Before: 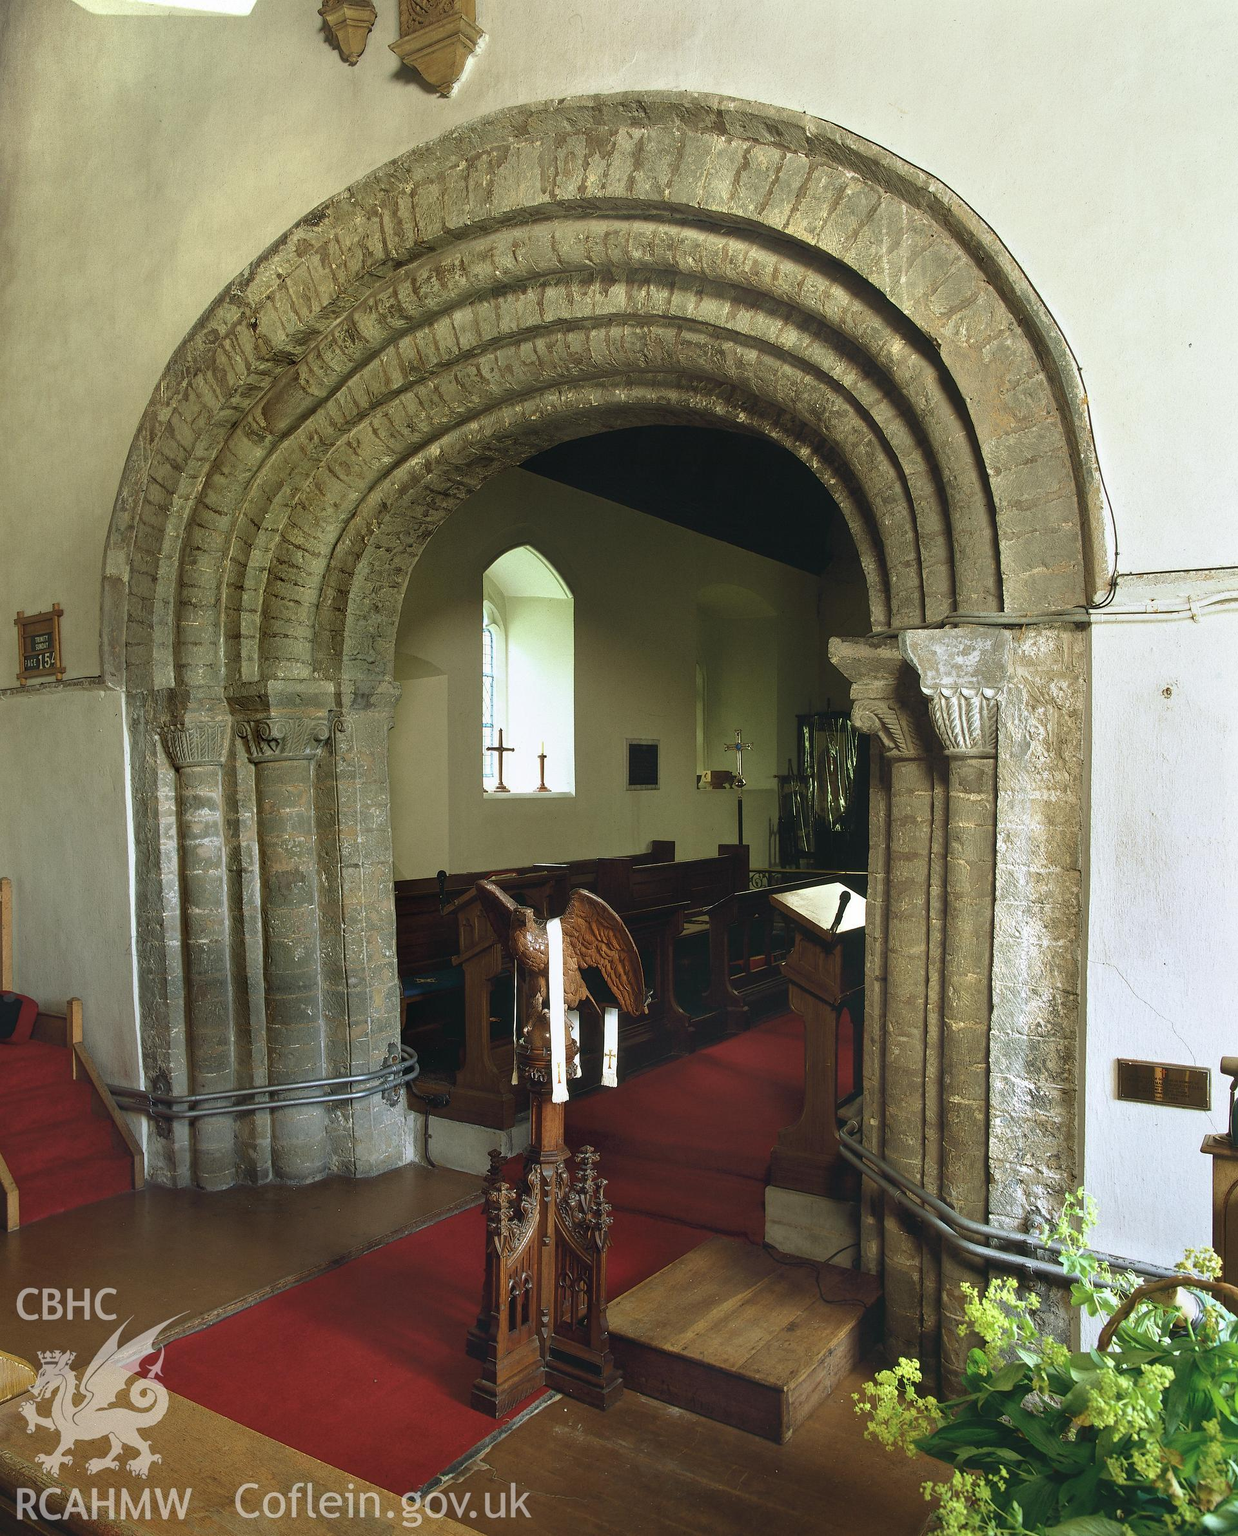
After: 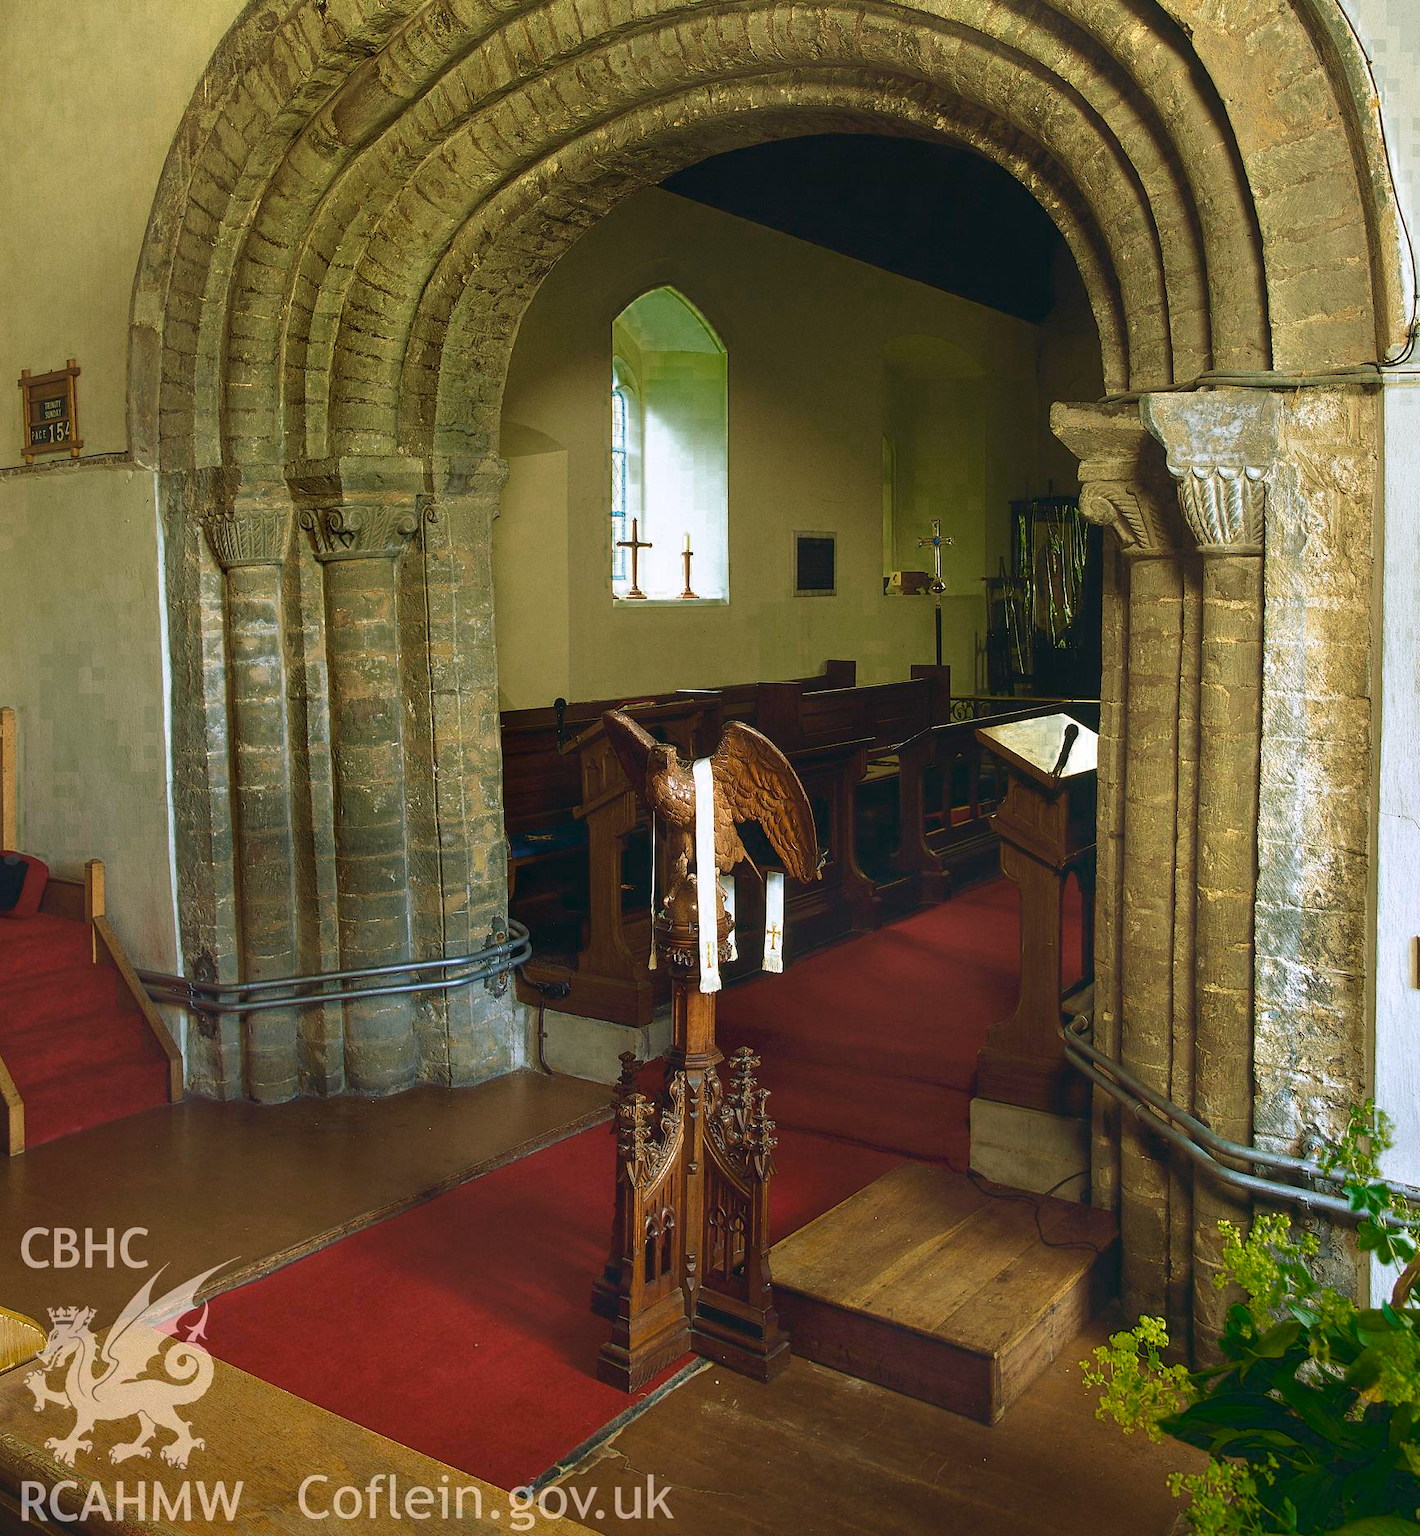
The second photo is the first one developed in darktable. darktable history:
crop: top 20.83%, right 9.435%, bottom 0.287%
color zones: curves: ch0 [(0.25, 0.5) (0.347, 0.092) (0.75, 0.5)]; ch1 [(0.25, 0.5) (0.33, 0.51) (0.75, 0.5)]
velvia: strength 44.73%
color balance rgb: shadows lift › luminance -9.341%, perceptual saturation grading › global saturation 25.289%, global vibrance 2.652%
